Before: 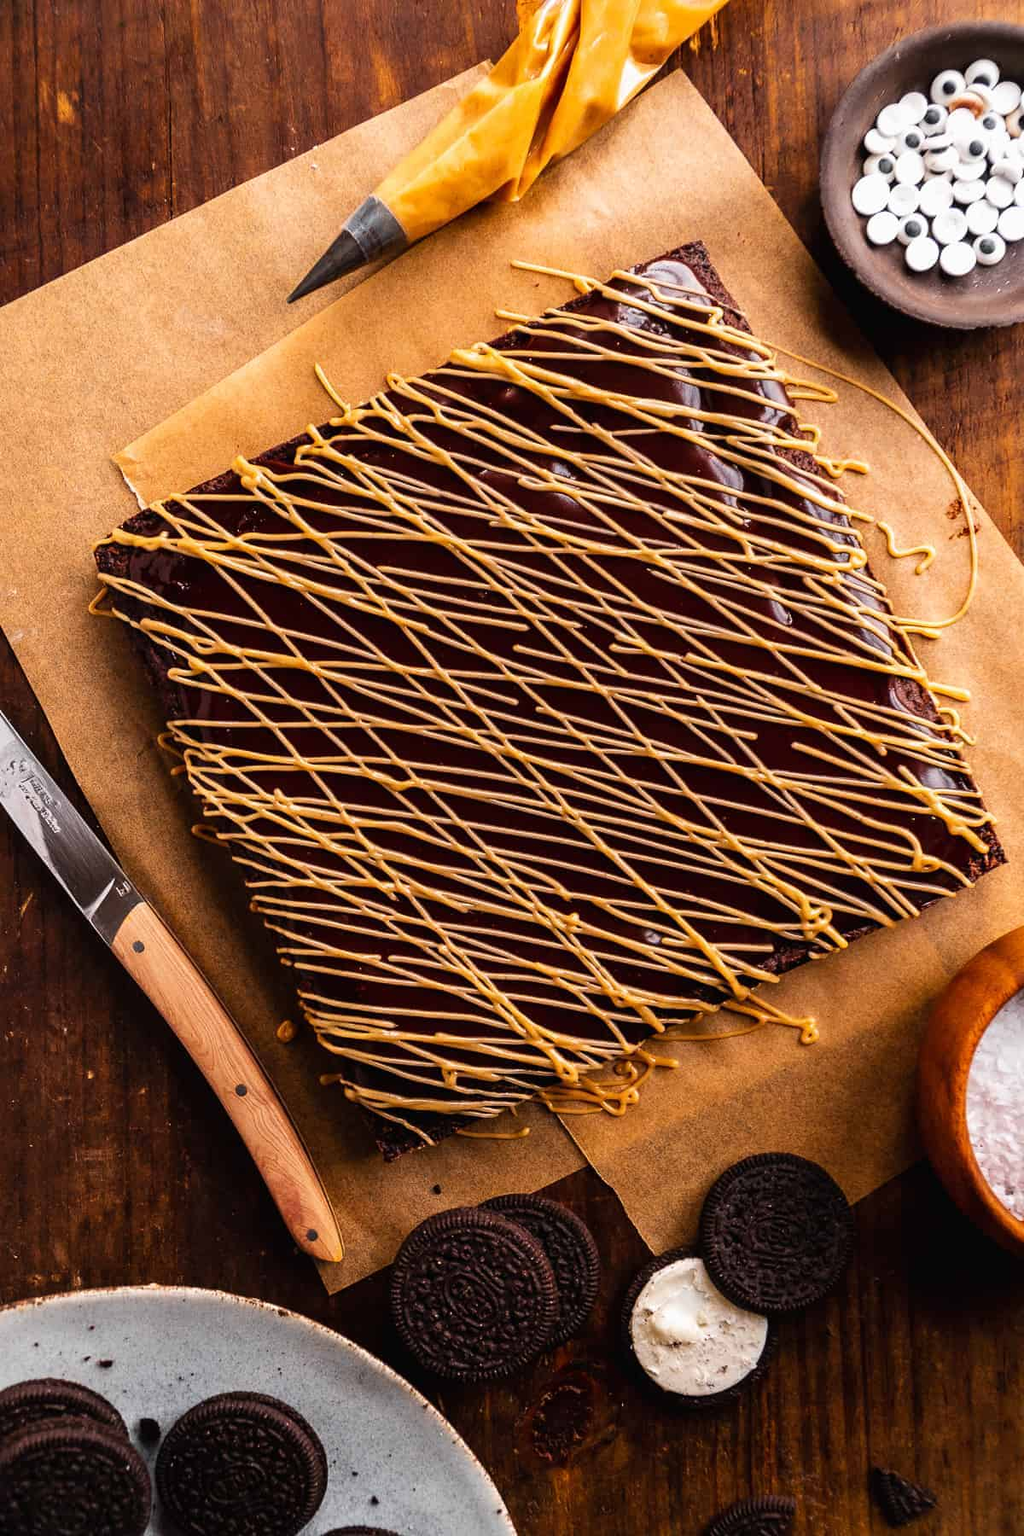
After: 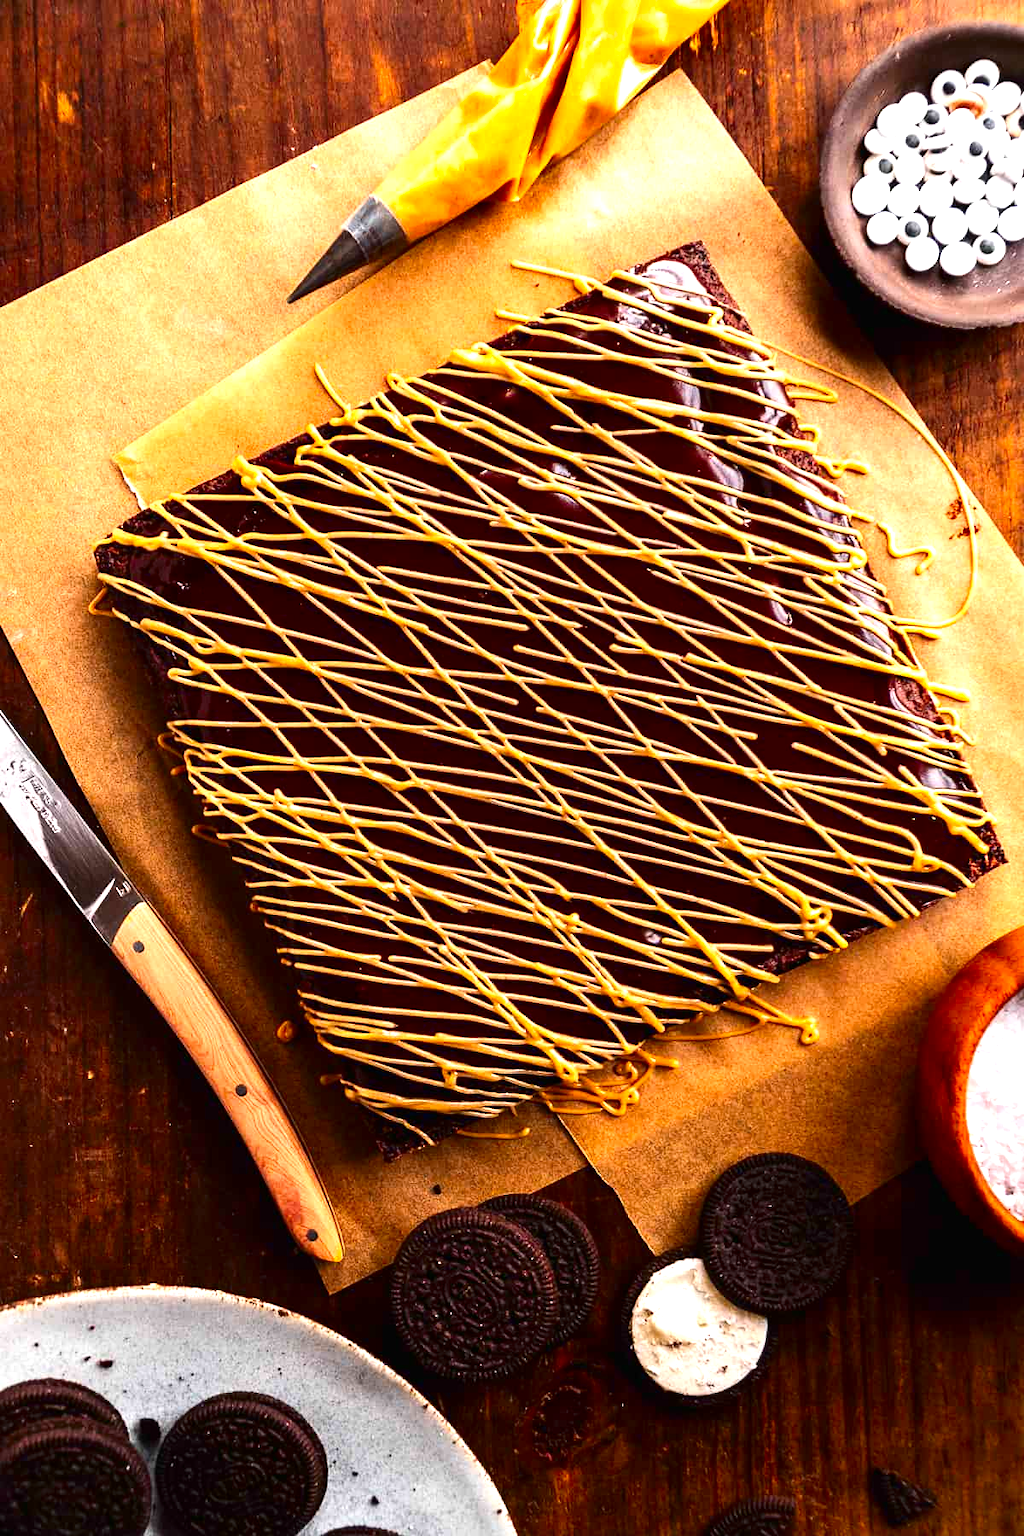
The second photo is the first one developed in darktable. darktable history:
exposure: black level correction 0, exposure 0.877 EV, compensate exposure bias true, compensate highlight preservation false
contrast brightness saturation: contrast 0.12, brightness -0.12, saturation 0.2
tone equalizer: on, module defaults
